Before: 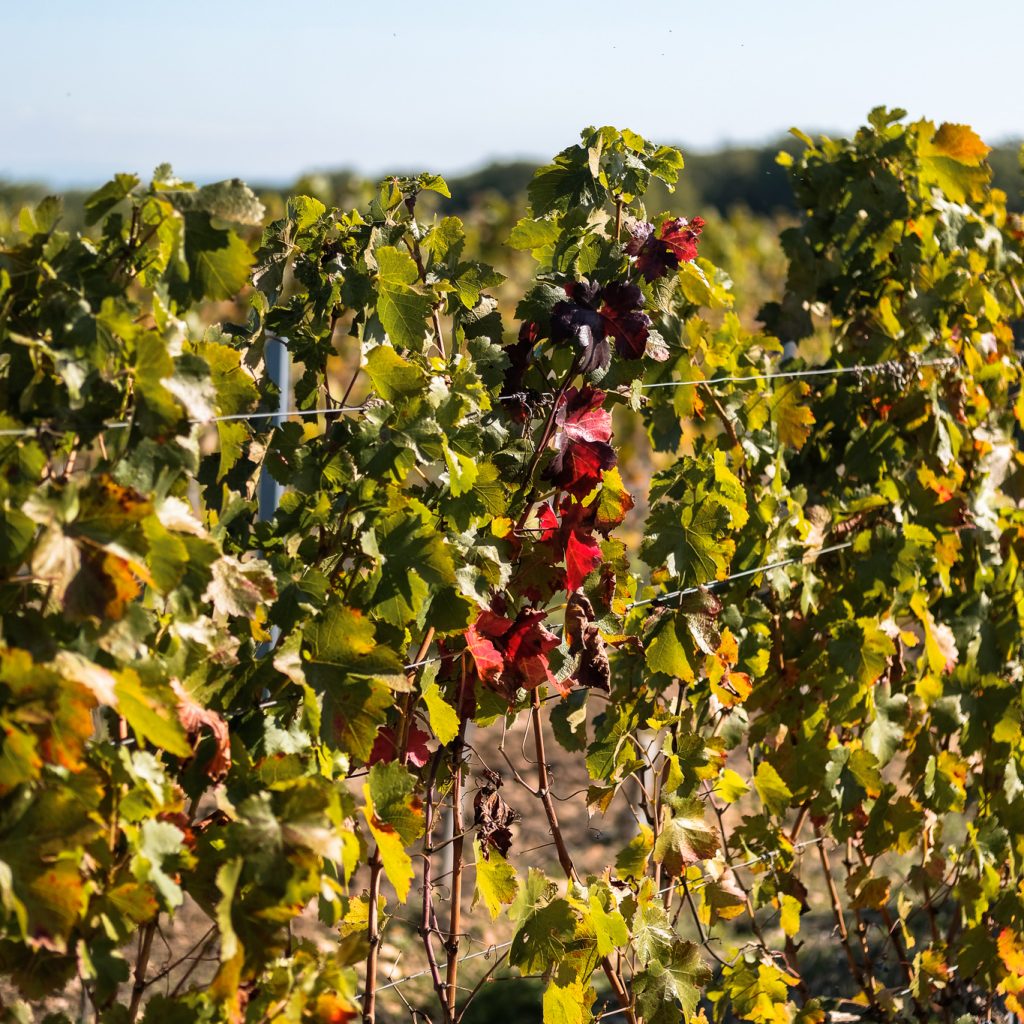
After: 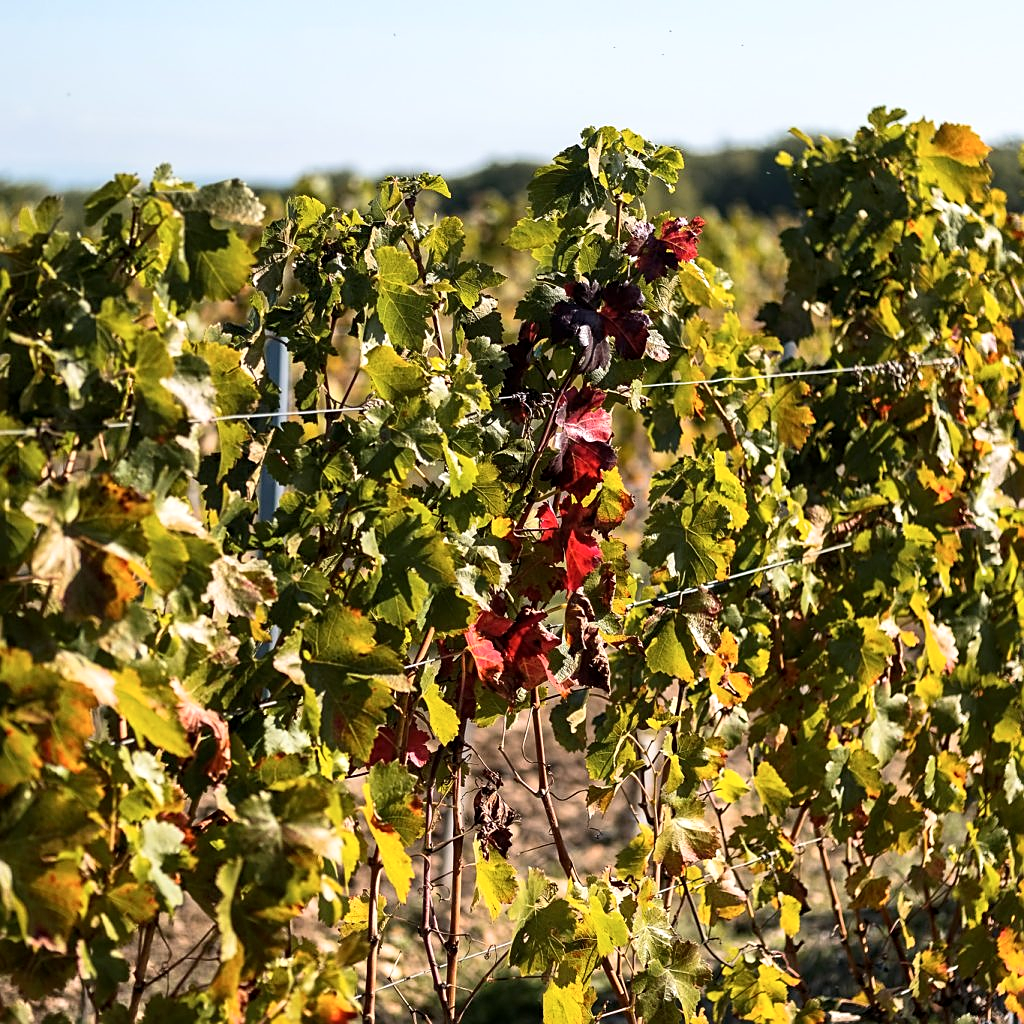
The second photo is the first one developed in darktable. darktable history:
contrast brightness saturation: contrast 0.15, brightness 0.05
local contrast: highlights 100%, shadows 100%, detail 120%, midtone range 0.2
sharpen: on, module defaults
